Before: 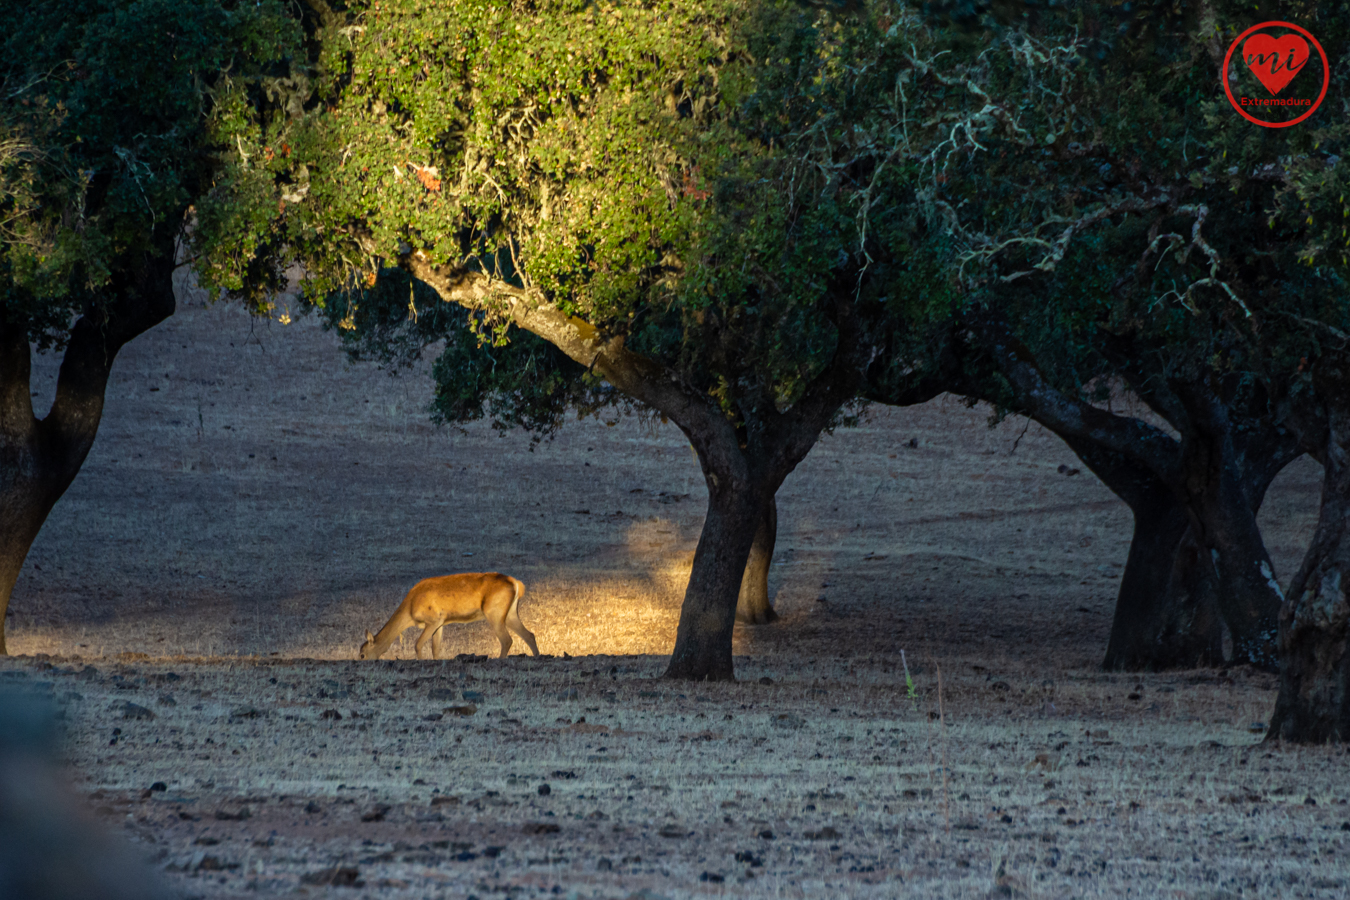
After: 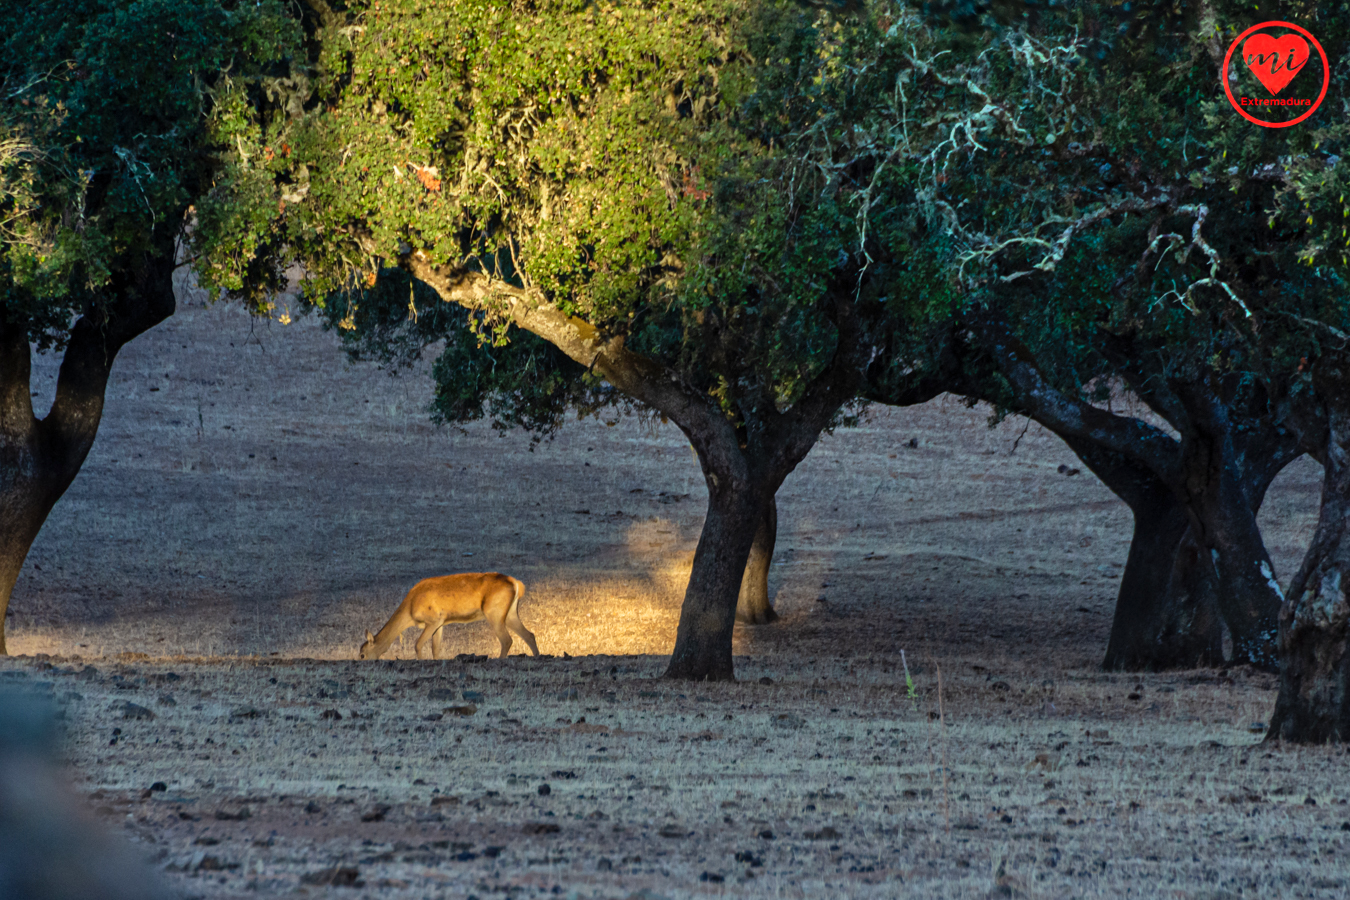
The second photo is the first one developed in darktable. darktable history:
shadows and highlights: low approximation 0.01, soften with gaussian
